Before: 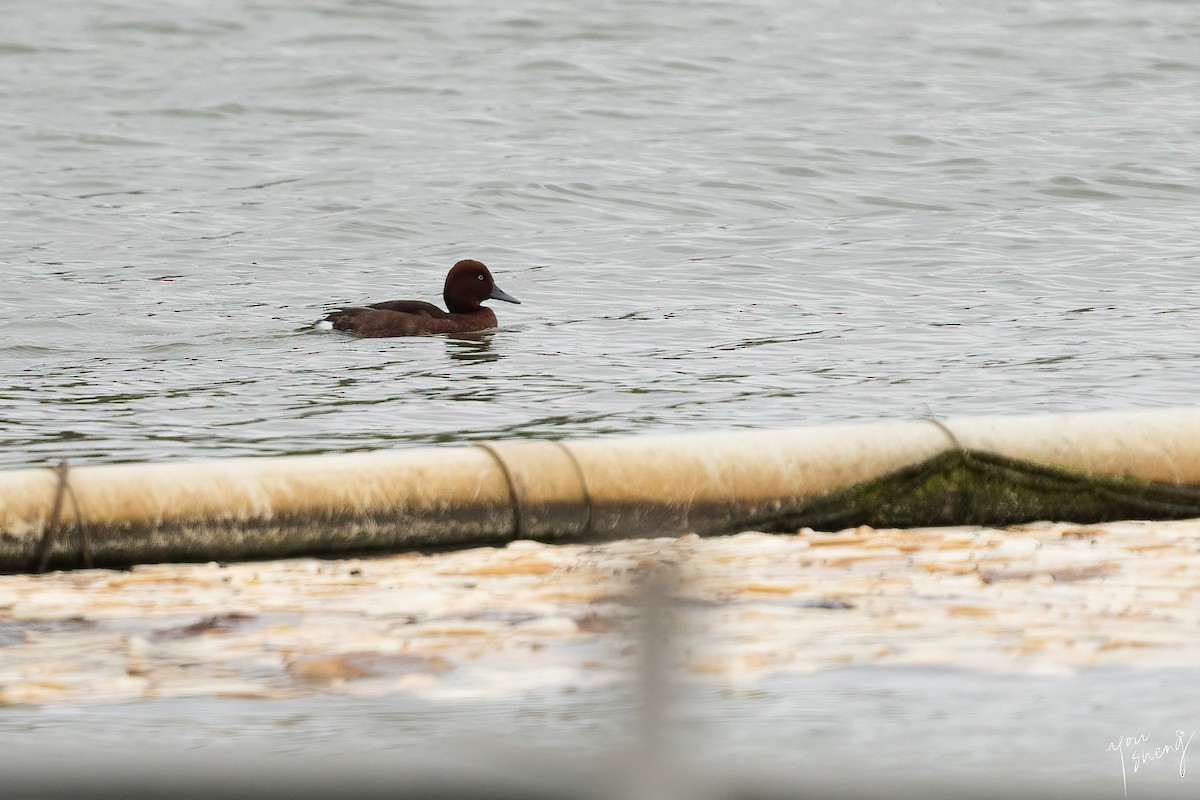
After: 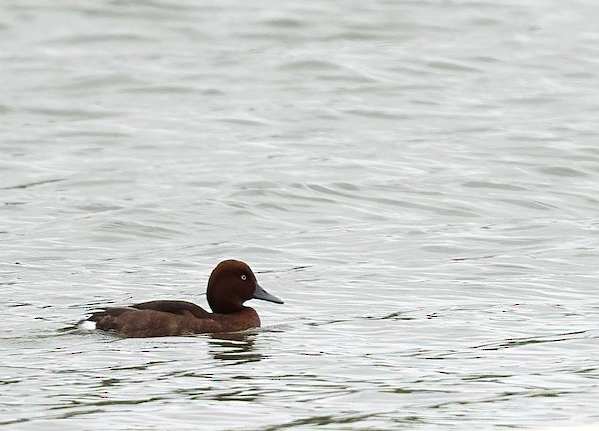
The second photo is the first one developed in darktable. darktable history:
exposure: exposure 0.3 EV, compensate highlight preservation false
crop: left 19.827%, right 30.246%, bottom 46.05%
sharpen: amount 0.203
